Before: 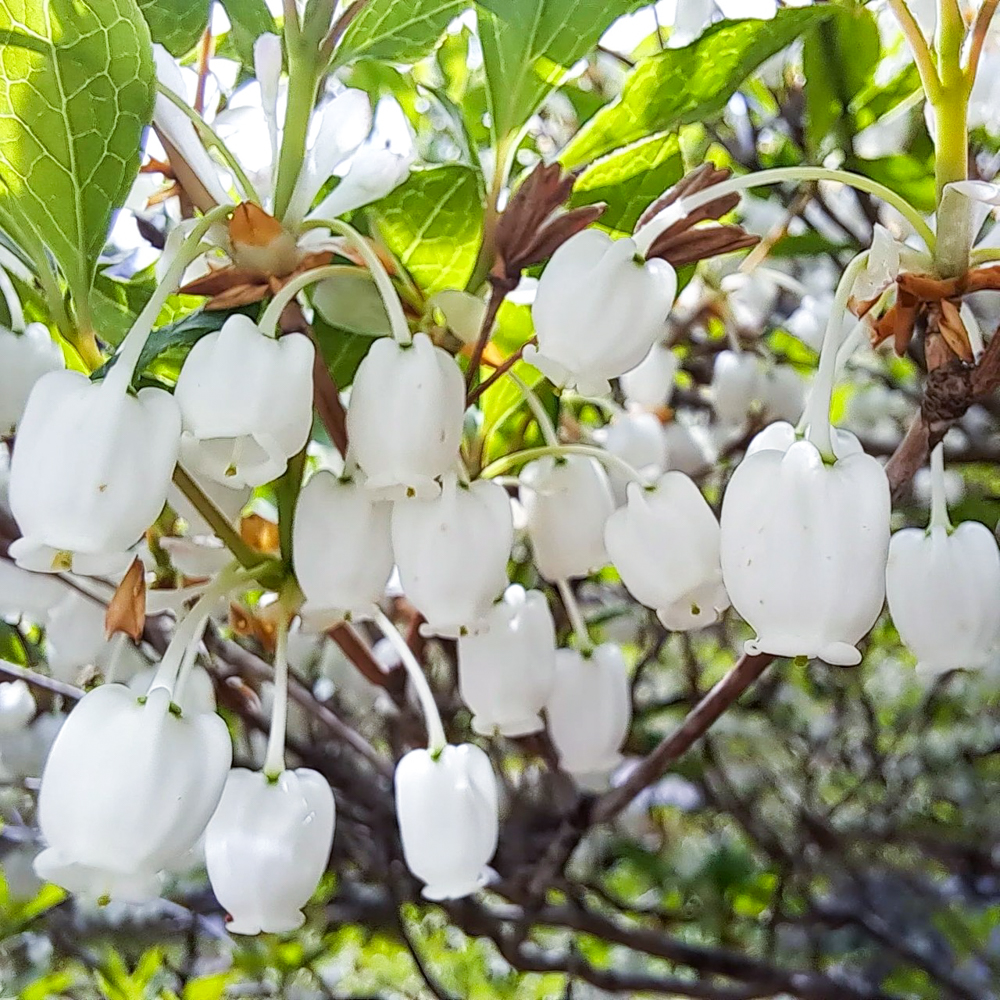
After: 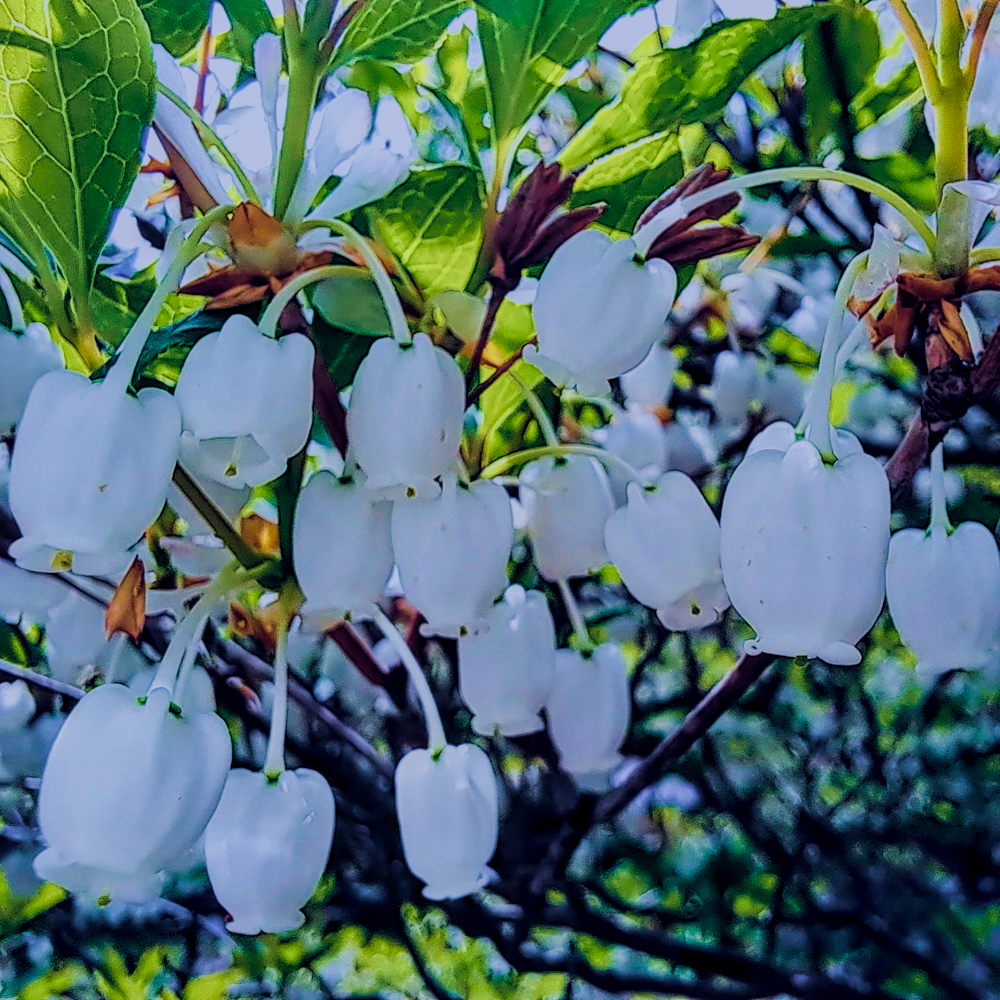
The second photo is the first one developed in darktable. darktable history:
local contrast: on, module defaults
filmic rgb: black relative exposure -7.3 EV, white relative exposure 5.12 EV, hardness 3.18
contrast equalizer: octaves 7, y [[0.6 ×6], [0.55 ×6], [0 ×6], [0 ×6], [0 ×6]], mix 0.35
contrast equalizer "denoise chroma": octaves 7, y [[0.5 ×6], [0.5 ×6], [0 ×6], [0 ×6], [0 ×4, 0.1, 0.2]]
color calibration: output brightness [0.246, -0.498, -0.229, 0], x 0.376, y 0.379, temperature 4149.18 K
color balance rgb: shadows lift › luminance -31.54%, shadows lift › chroma 2.65%, shadows lift › hue 251.94°, highlights gain › chroma 2.09%, highlights gain › hue 55.69°, global offset › chroma 0.3%, global offset › hue 259.08°, perceptual saturation grading › mid-tones 75.75%, perceptual brilliance grading › highlights 11.59%, contrast 5.05%
velvia: strength 88.05%
